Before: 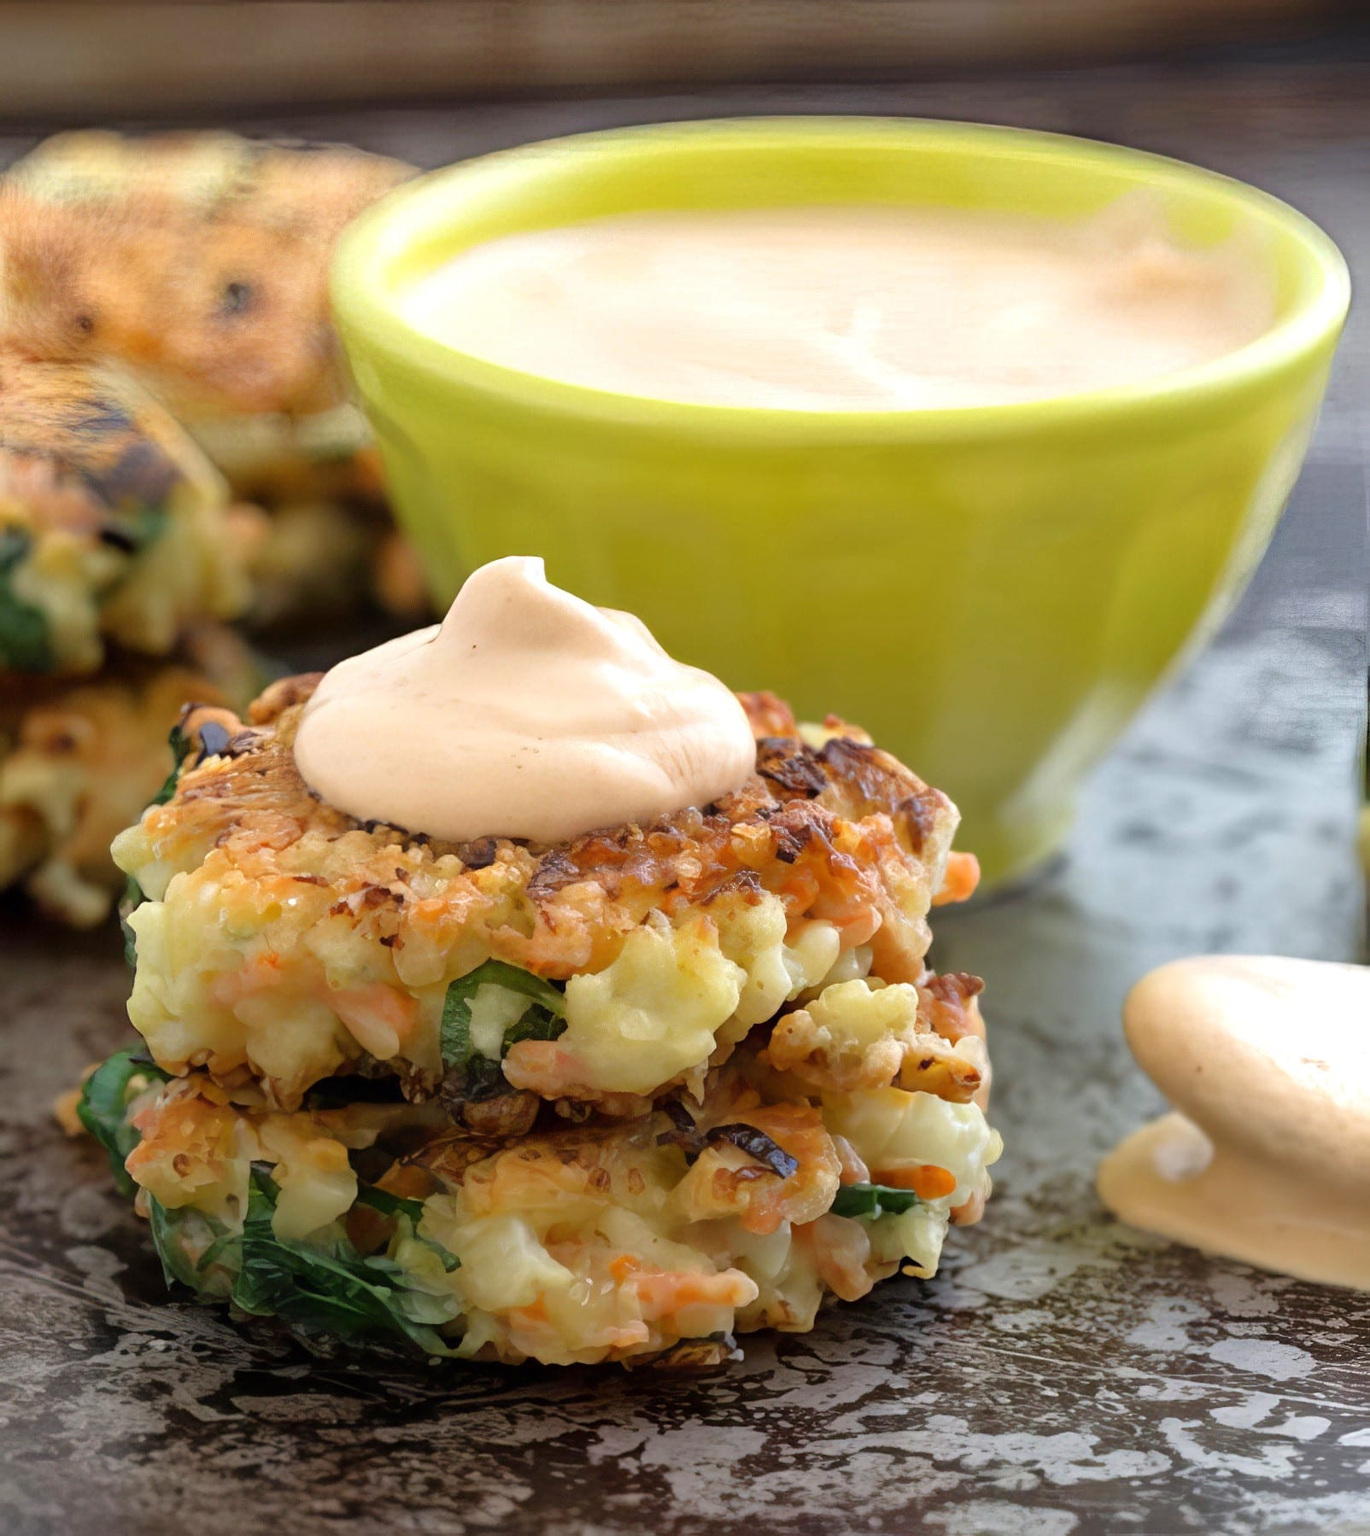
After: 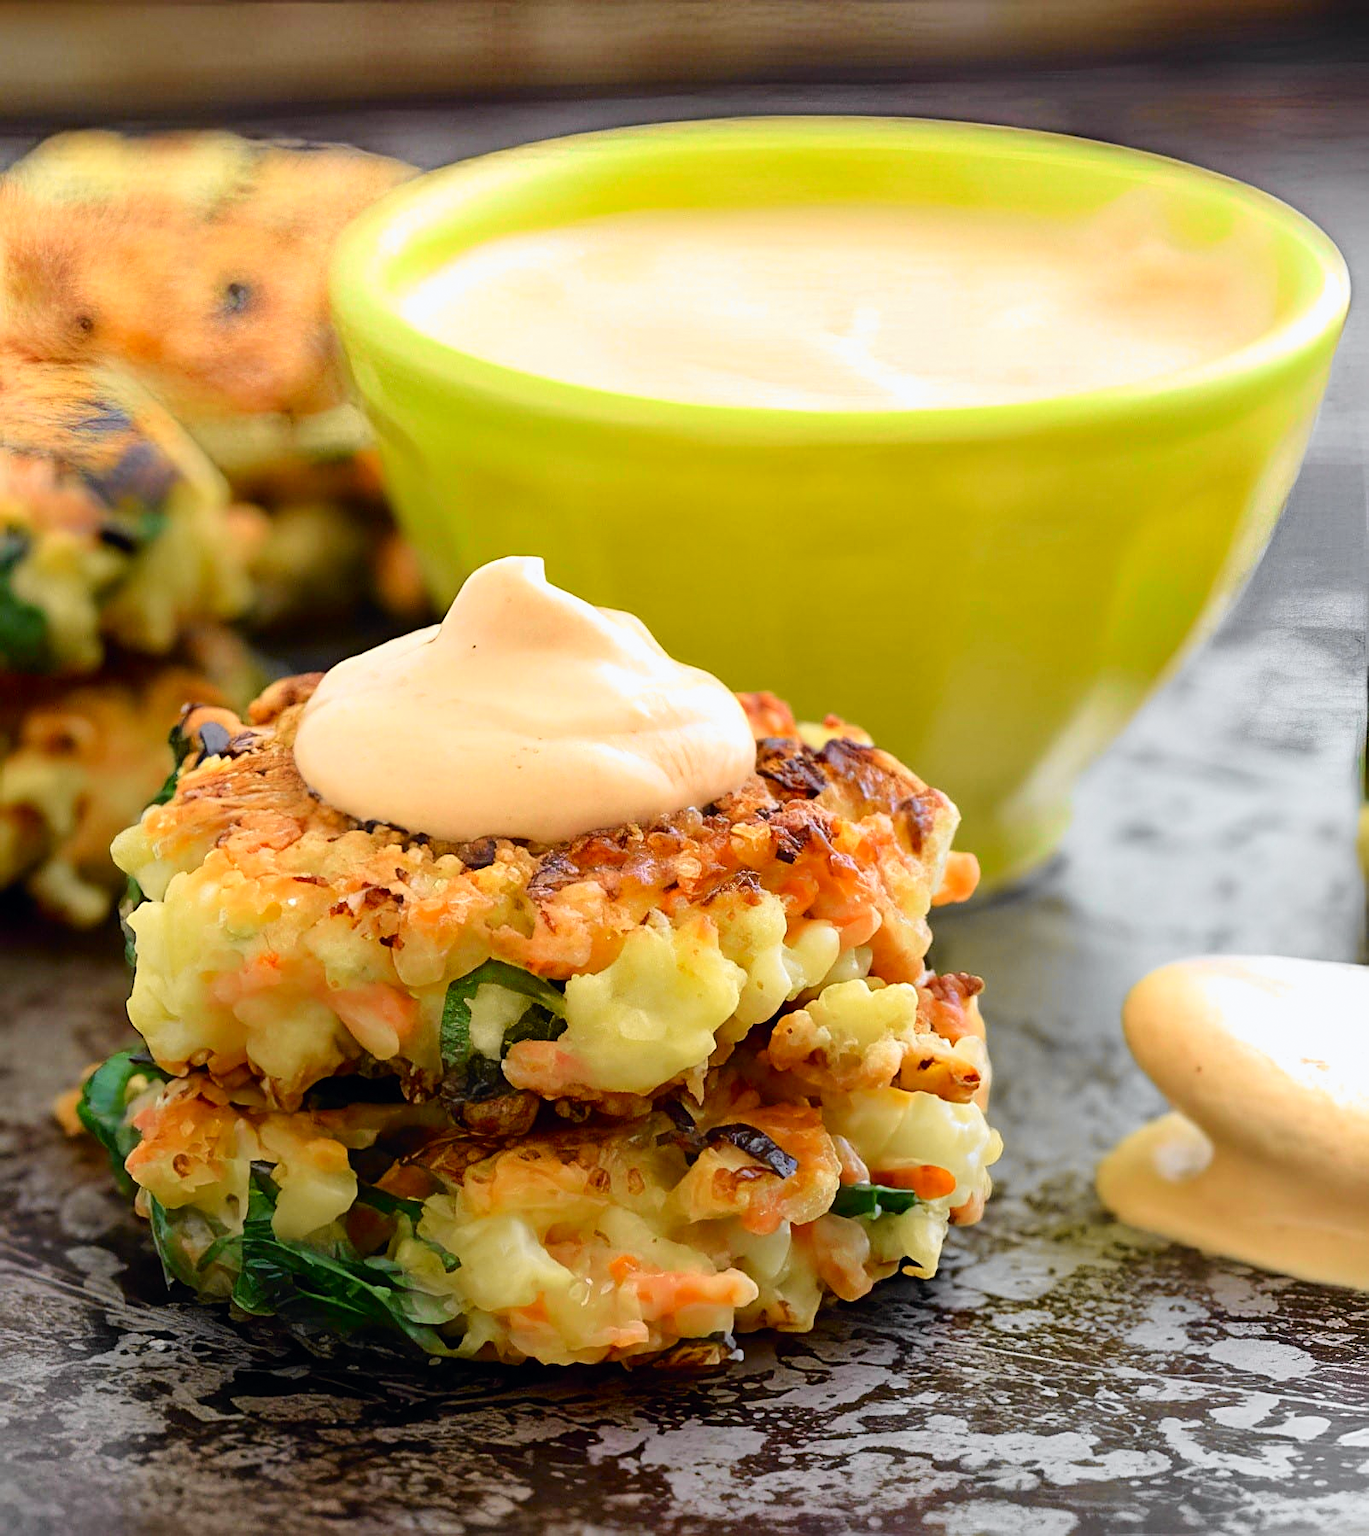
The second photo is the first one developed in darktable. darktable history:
sharpen: on, module defaults
tone curve: curves: ch0 [(0, 0) (0.071, 0.047) (0.266, 0.26) (0.491, 0.552) (0.753, 0.818) (1, 0.983)]; ch1 [(0, 0) (0.346, 0.307) (0.408, 0.369) (0.463, 0.443) (0.482, 0.493) (0.502, 0.5) (0.517, 0.518) (0.55, 0.573) (0.597, 0.641) (0.651, 0.709) (1, 1)]; ch2 [(0, 0) (0.346, 0.34) (0.434, 0.46) (0.485, 0.494) (0.5, 0.494) (0.517, 0.506) (0.535, 0.545) (0.583, 0.634) (0.625, 0.686) (1, 1)], color space Lab, independent channels, preserve colors none
grain: coarseness 0.81 ISO, strength 1.34%, mid-tones bias 0%
